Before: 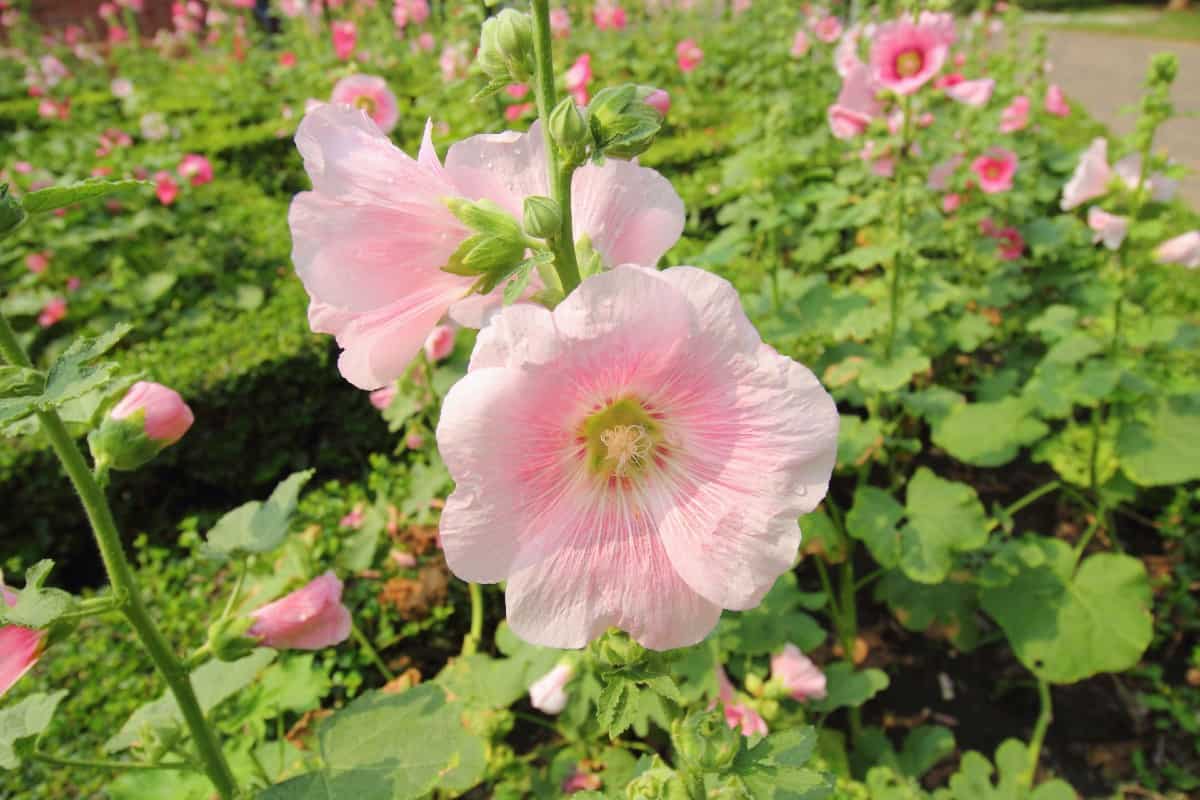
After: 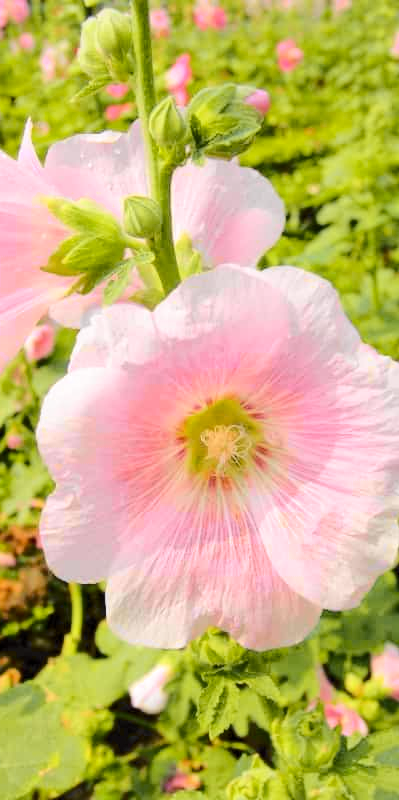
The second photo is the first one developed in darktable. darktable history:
exposure: exposure 0.128 EV, compensate highlight preservation false
crop: left 33.36%, right 33.36%
local contrast: highlights 100%, shadows 100%, detail 120%, midtone range 0.2
tone curve: curves: ch0 [(0.017, 0) (0.107, 0.071) (0.295, 0.264) (0.447, 0.507) (0.54, 0.618) (0.733, 0.791) (0.879, 0.898) (1, 0.97)]; ch1 [(0, 0) (0.393, 0.415) (0.447, 0.448) (0.485, 0.497) (0.523, 0.515) (0.544, 0.55) (0.59, 0.609) (0.686, 0.686) (1, 1)]; ch2 [(0, 0) (0.369, 0.388) (0.449, 0.431) (0.499, 0.5) (0.521, 0.505) (0.53, 0.538) (0.579, 0.601) (0.669, 0.733) (1, 1)], color space Lab, independent channels, preserve colors none
